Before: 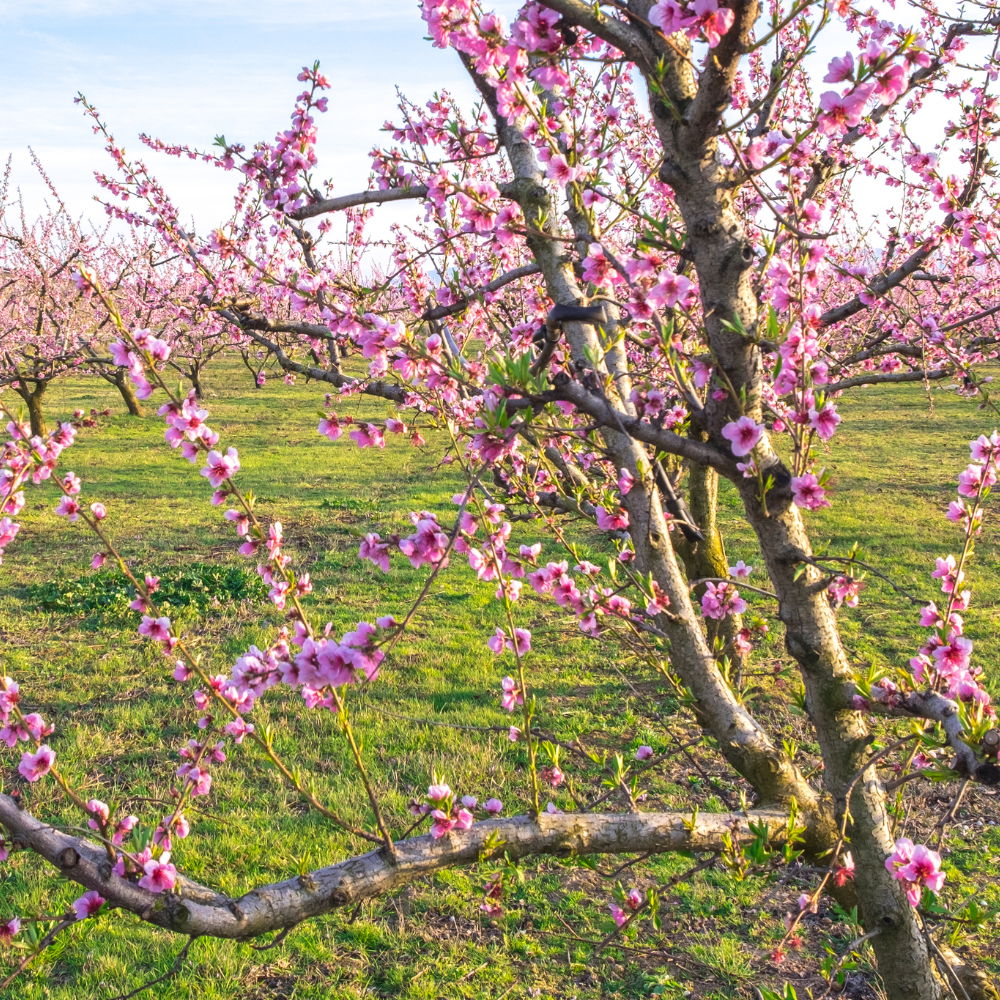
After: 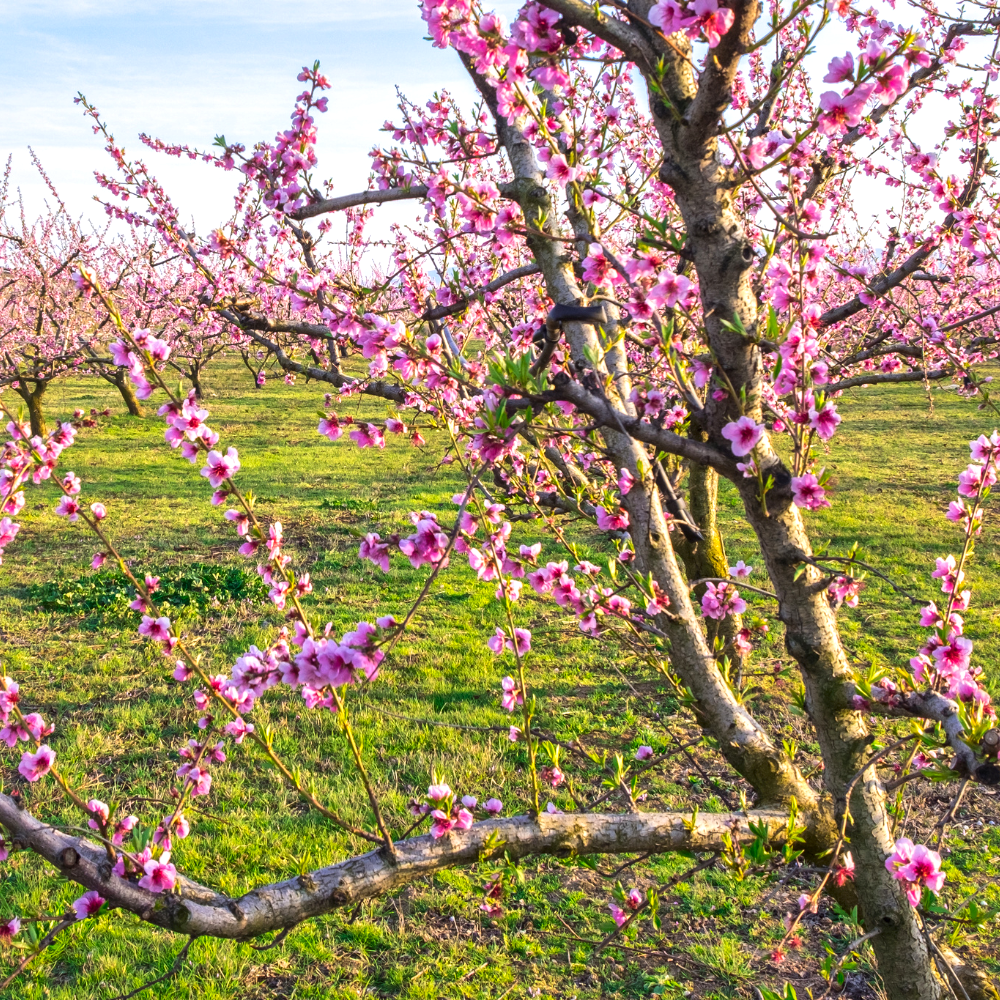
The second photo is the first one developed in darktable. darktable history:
local contrast: mode bilateral grid, contrast 20, coarseness 50, detail 147%, midtone range 0.2
contrast brightness saturation: contrast 0.038, saturation 0.156
